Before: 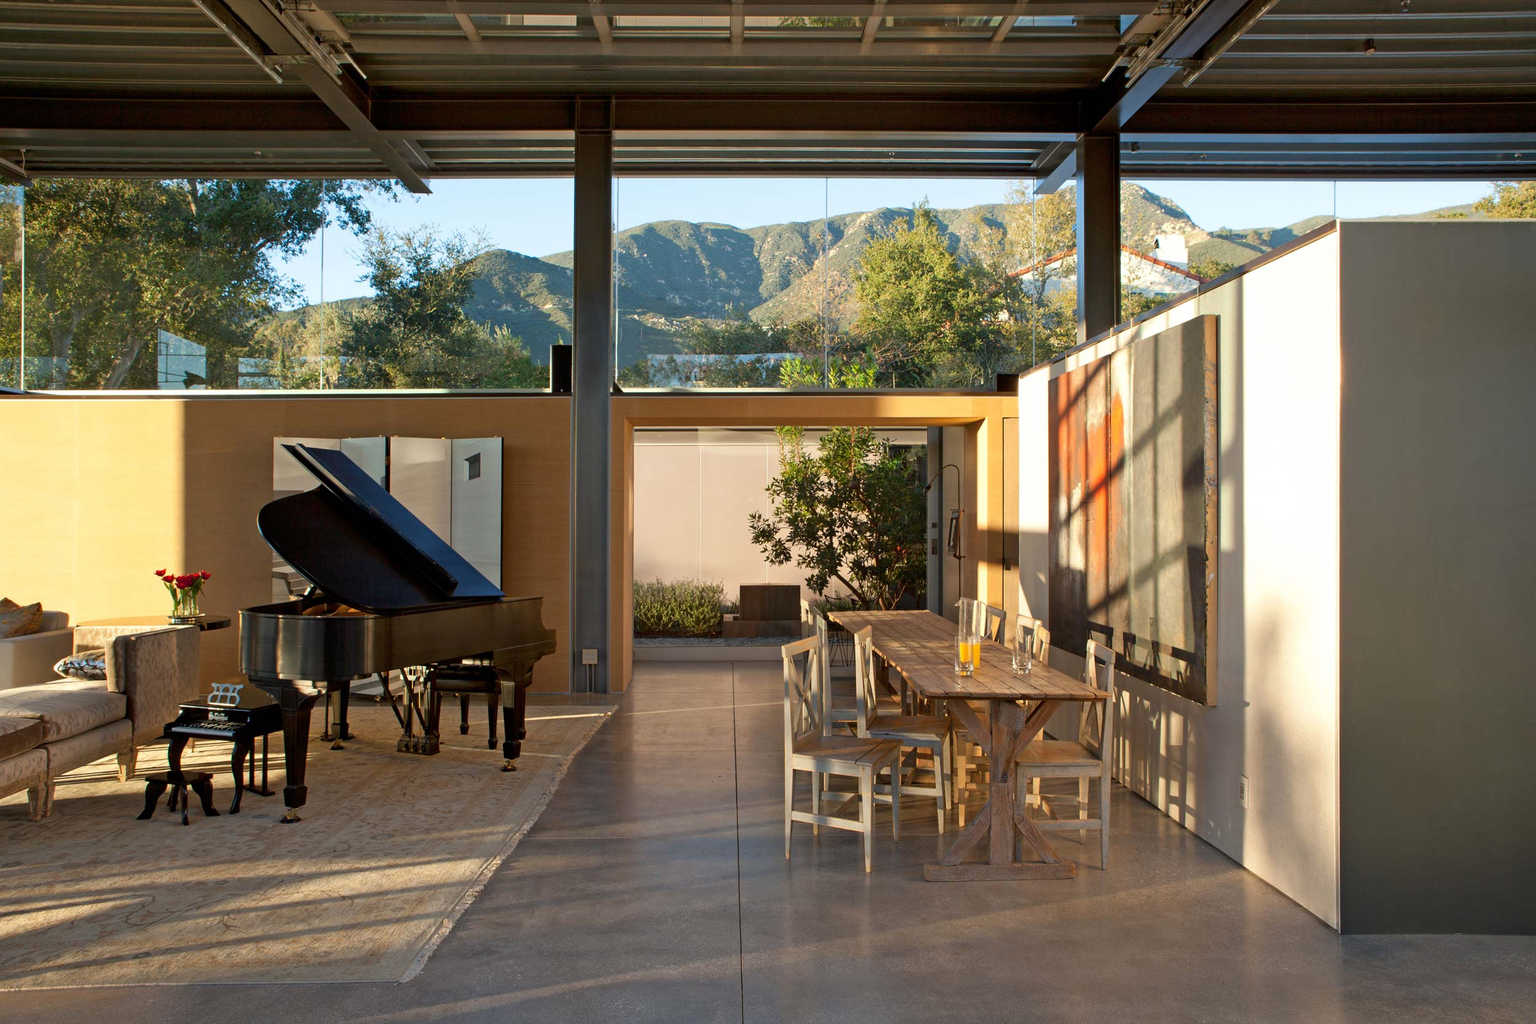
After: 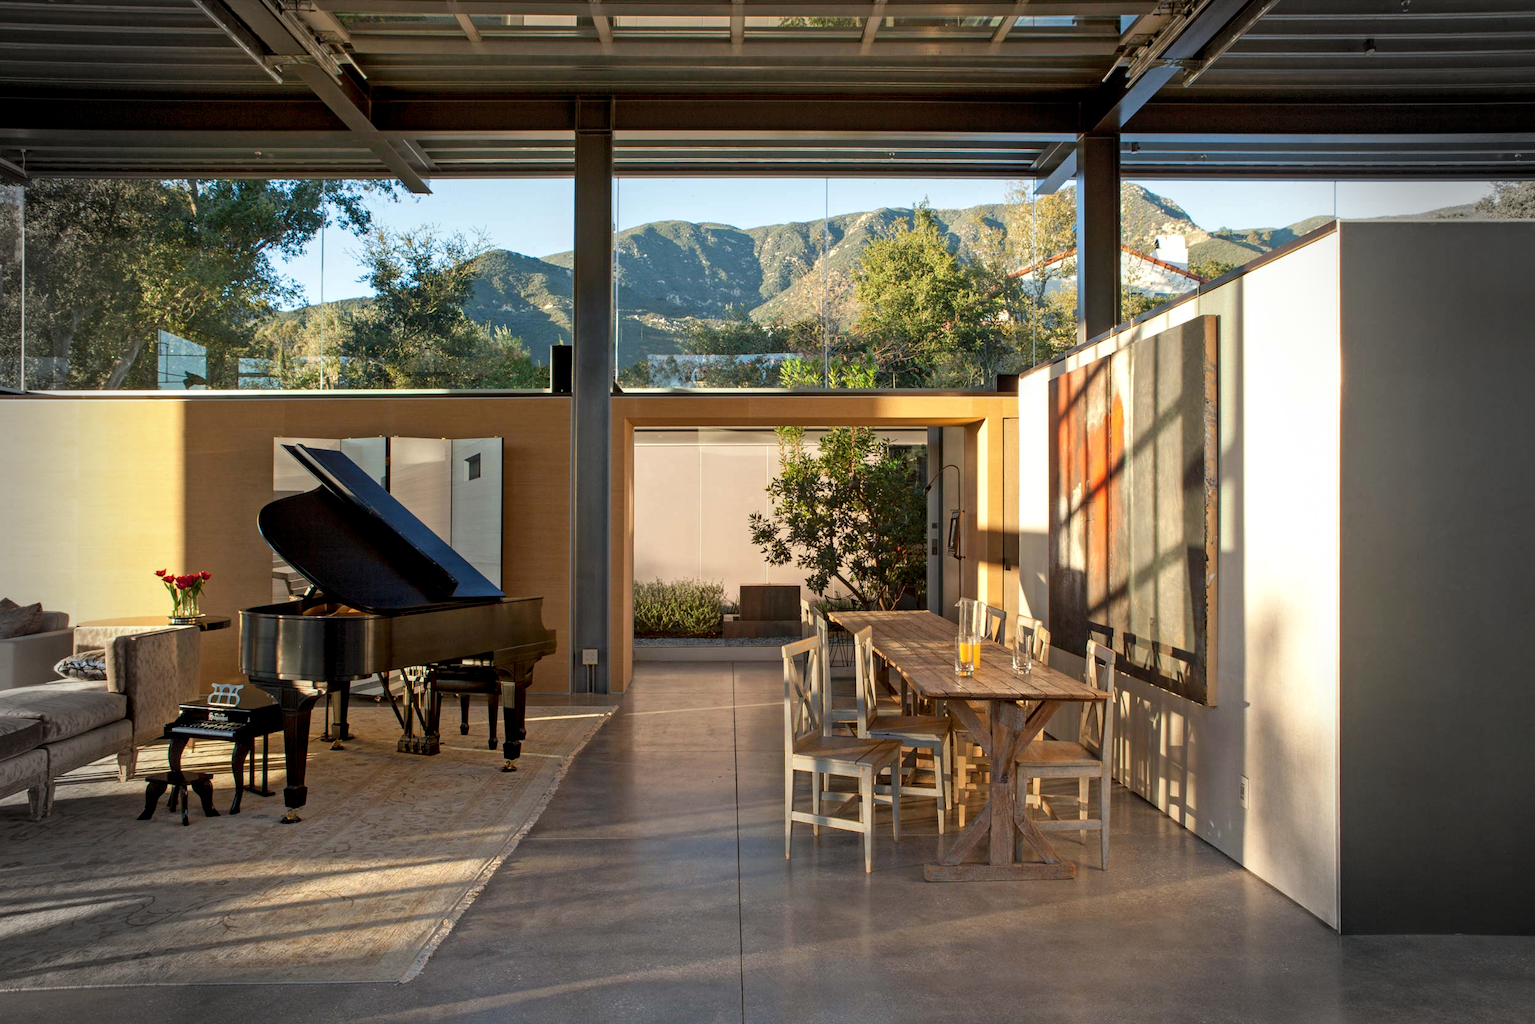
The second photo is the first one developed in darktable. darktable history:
local contrast: on, module defaults
vignetting: fall-off start 76.77%, fall-off radius 26.24%, brightness -0.451, saturation -0.689, center (-0.033, -0.042), width/height ratio 0.976, dithering 8-bit output
